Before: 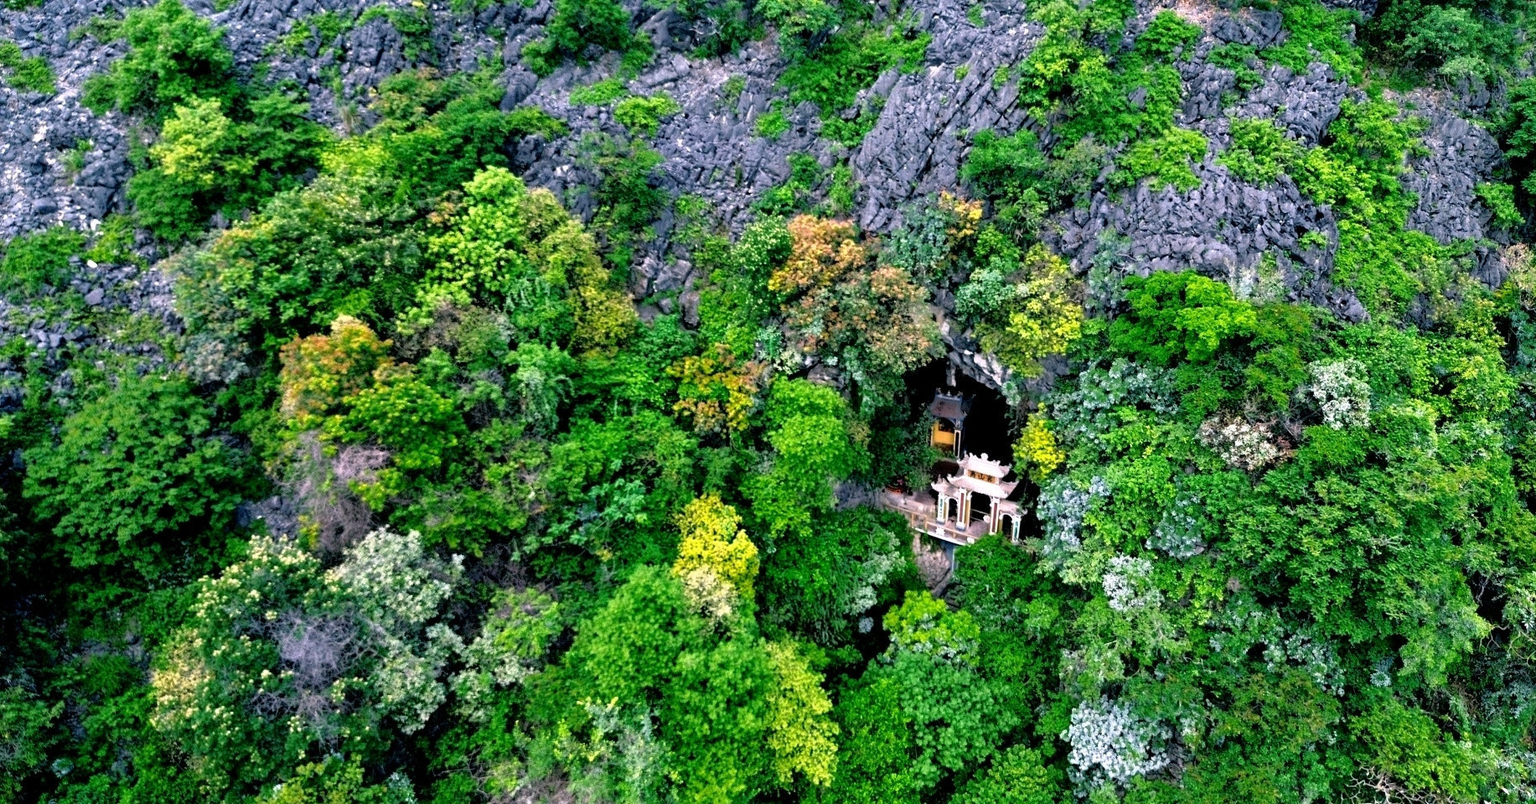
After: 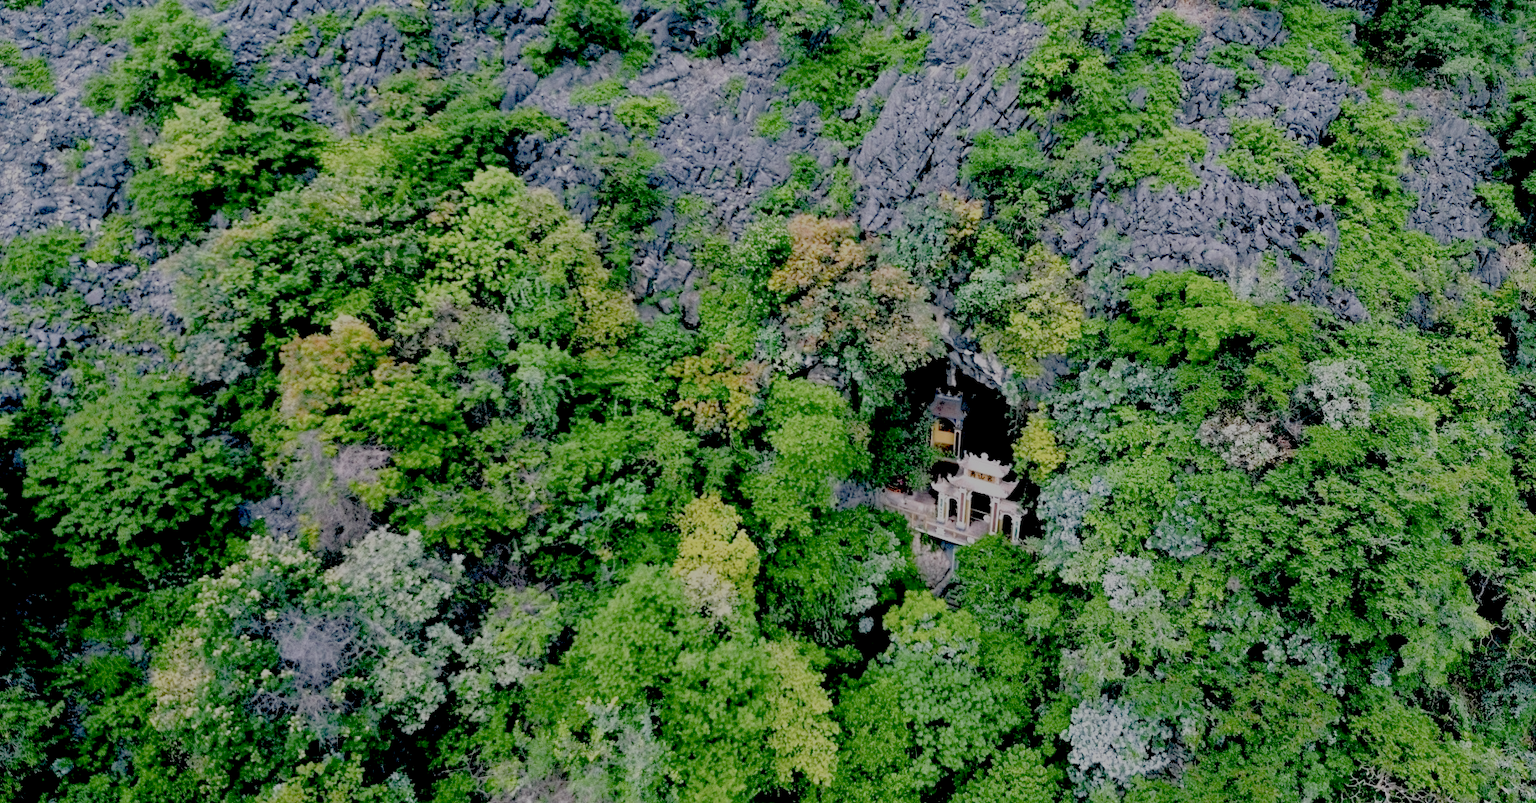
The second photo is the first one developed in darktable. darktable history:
exposure: black level correction 0.009, exposure 0.113 EV, compensate exposure bias true, compensate highlight preservation false
contrast brightness saturation: contrast 0.072
filmic rgb: black relative exposure -7.97 EV, white relative exposure 8.04 EV, target black luminance 0%, hardness 2.52, latitude 76.34%, contrast 0.569, shadows ↔ highlights balance 0.014%, preserve chrominance no, color science v5 (2021), contrast in shadows safe, contrast in highlights safe
